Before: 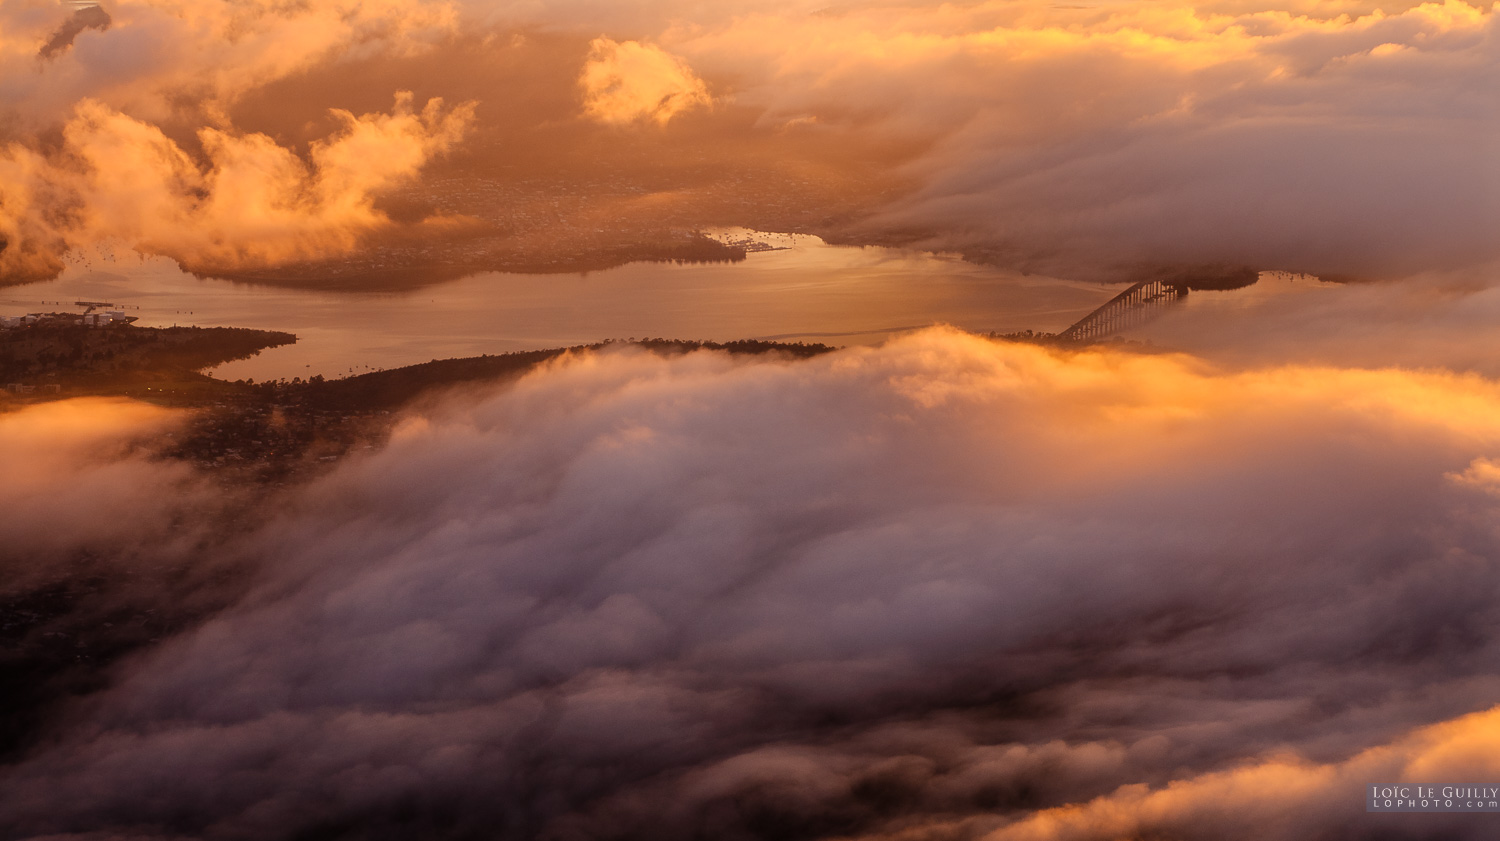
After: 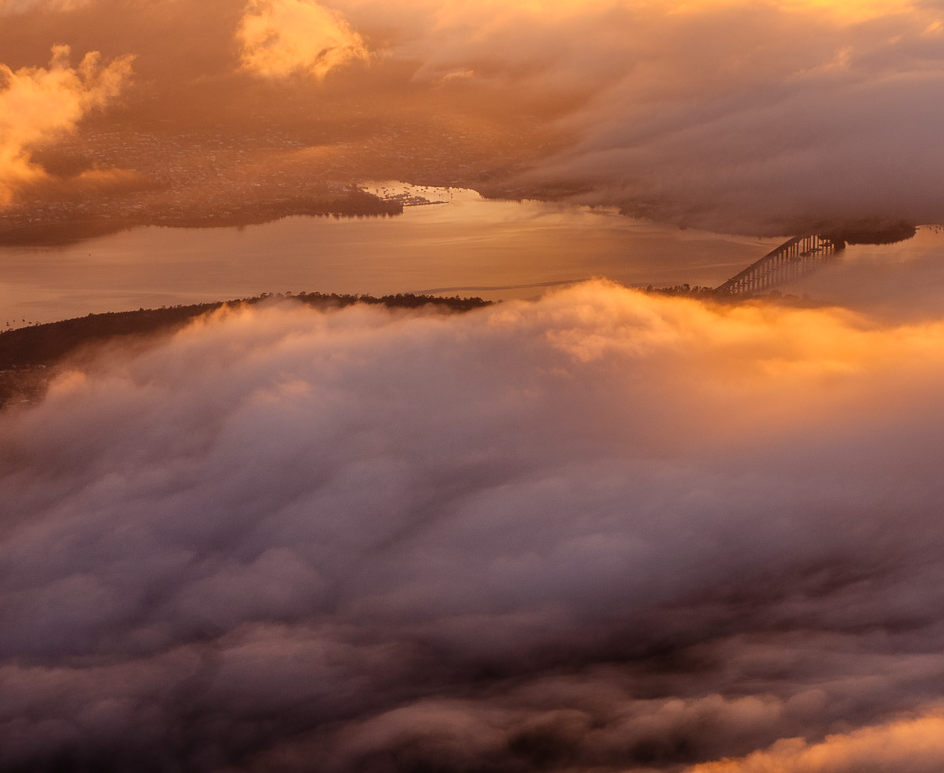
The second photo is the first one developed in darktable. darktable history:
crop and rotate: left 22.888%, top 5.632%, right 14.121%, bottom 2.336%
